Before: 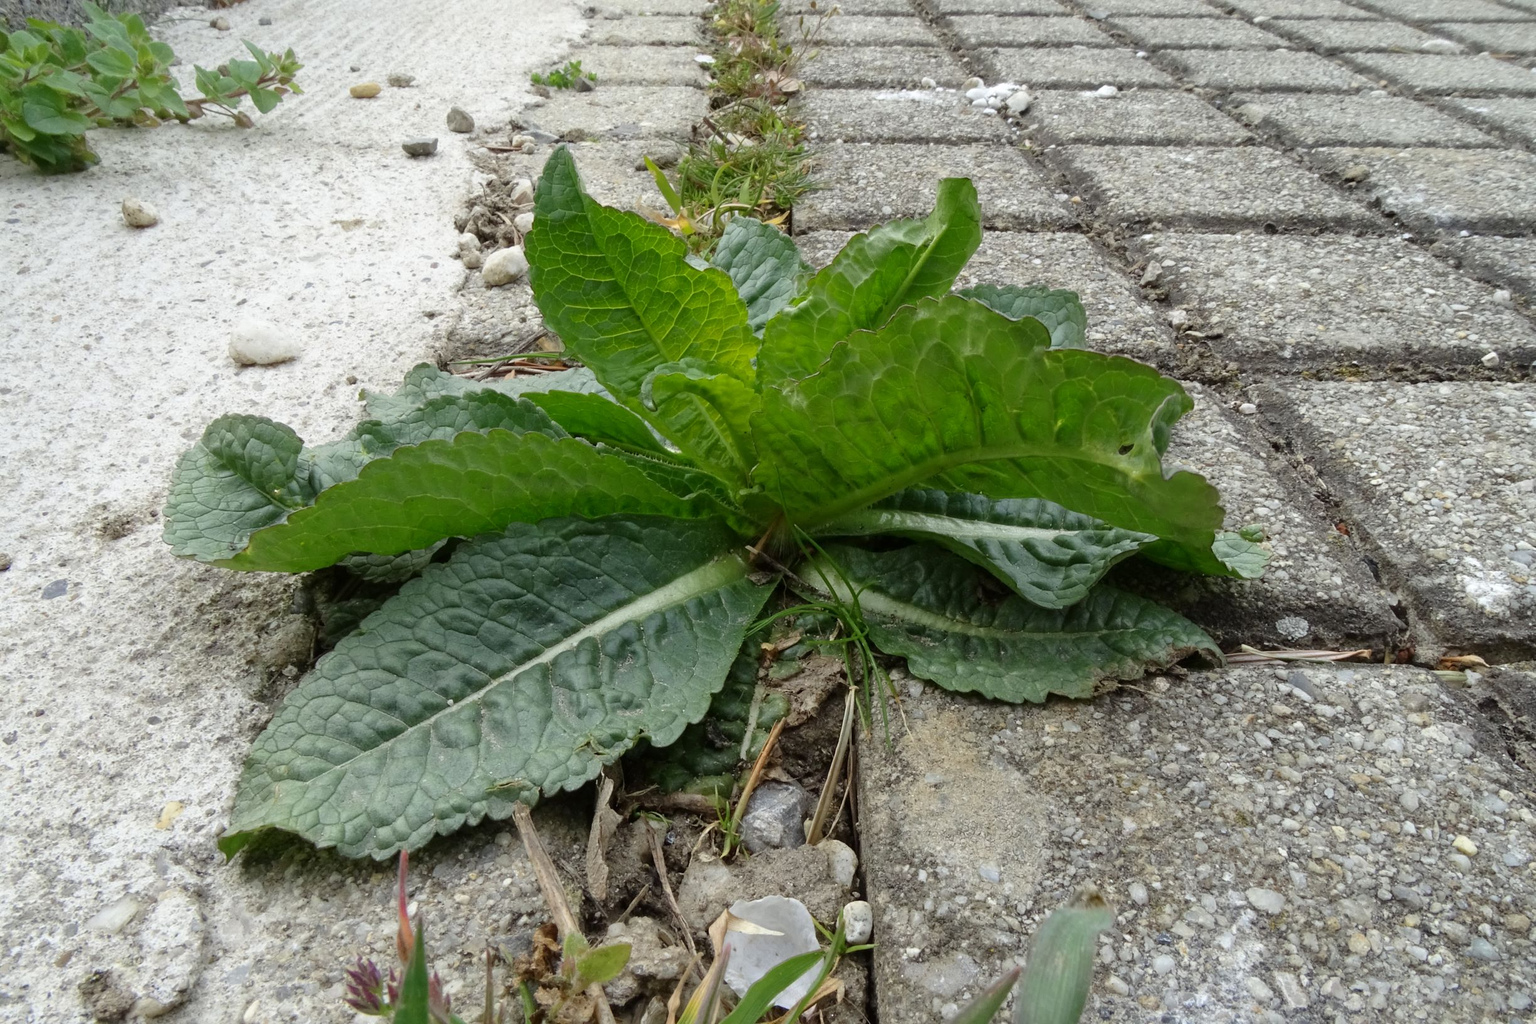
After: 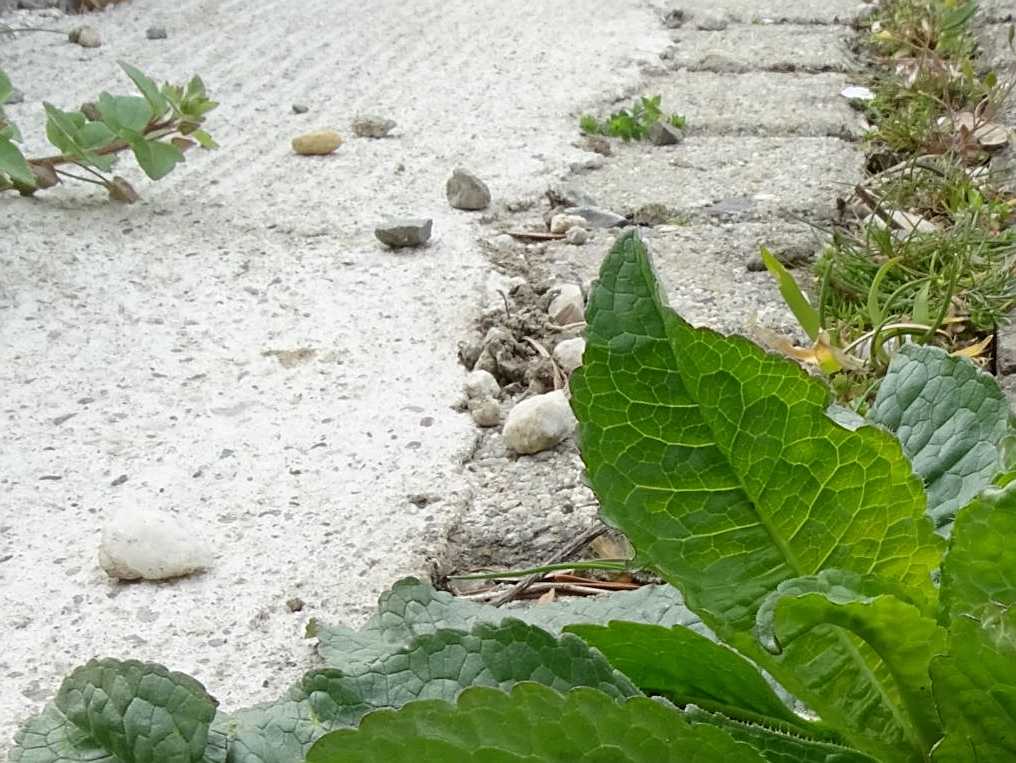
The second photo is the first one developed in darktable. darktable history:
crop and rotate: left 10.864%, top 0.11%, right 47.624%, bottom 53.078%
sharpen: on, module defaults
